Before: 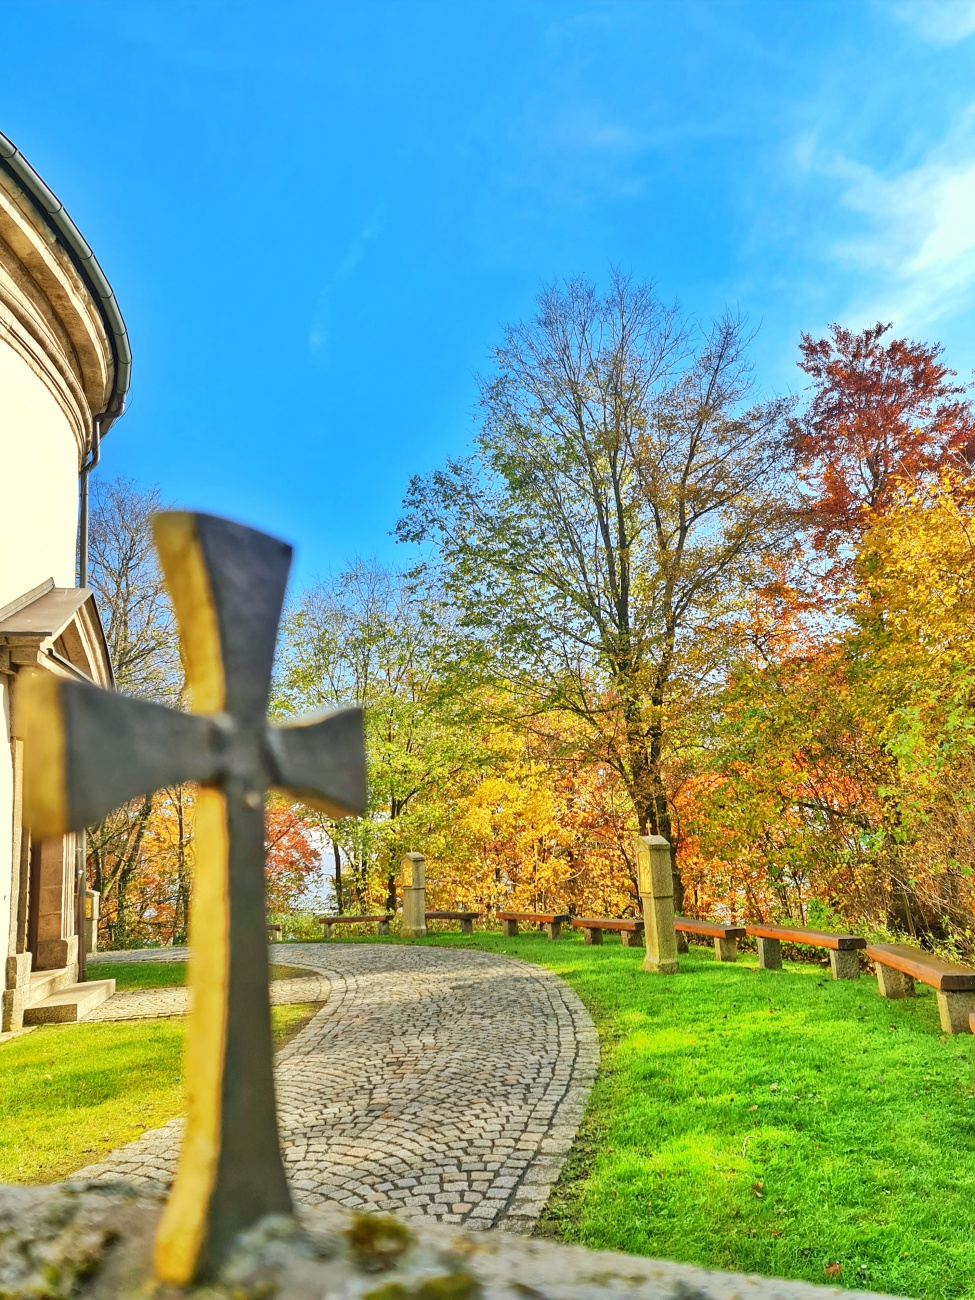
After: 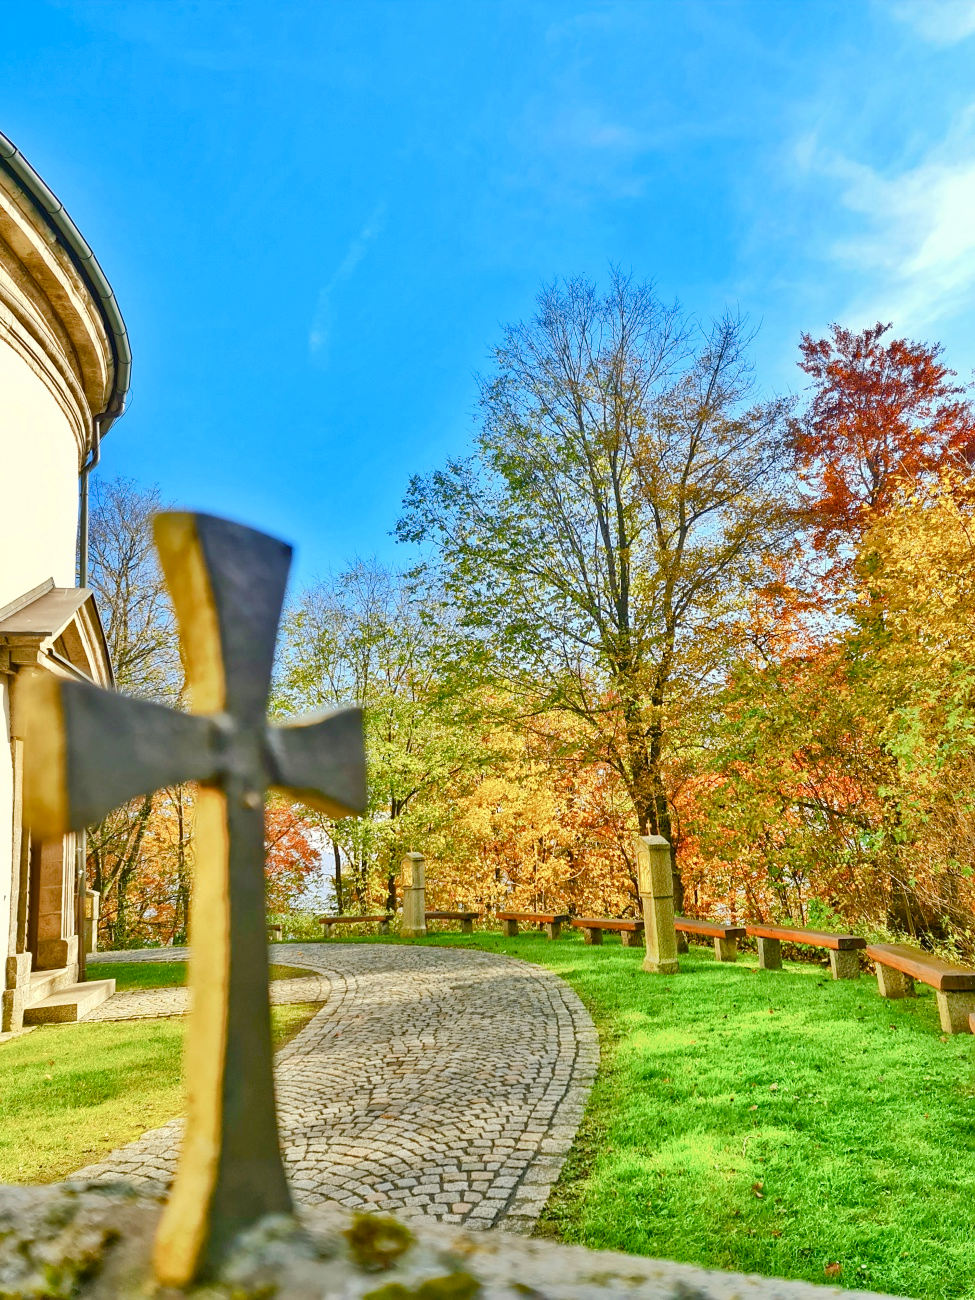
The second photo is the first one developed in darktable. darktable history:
color balance rgb: linear chroma grading › global chroma 15.306%, perceptual saturation grading › global saturation 20%, perceptual saturation grading › highlights -50.377%, perceptual saturation grading › shadows 30.978%
